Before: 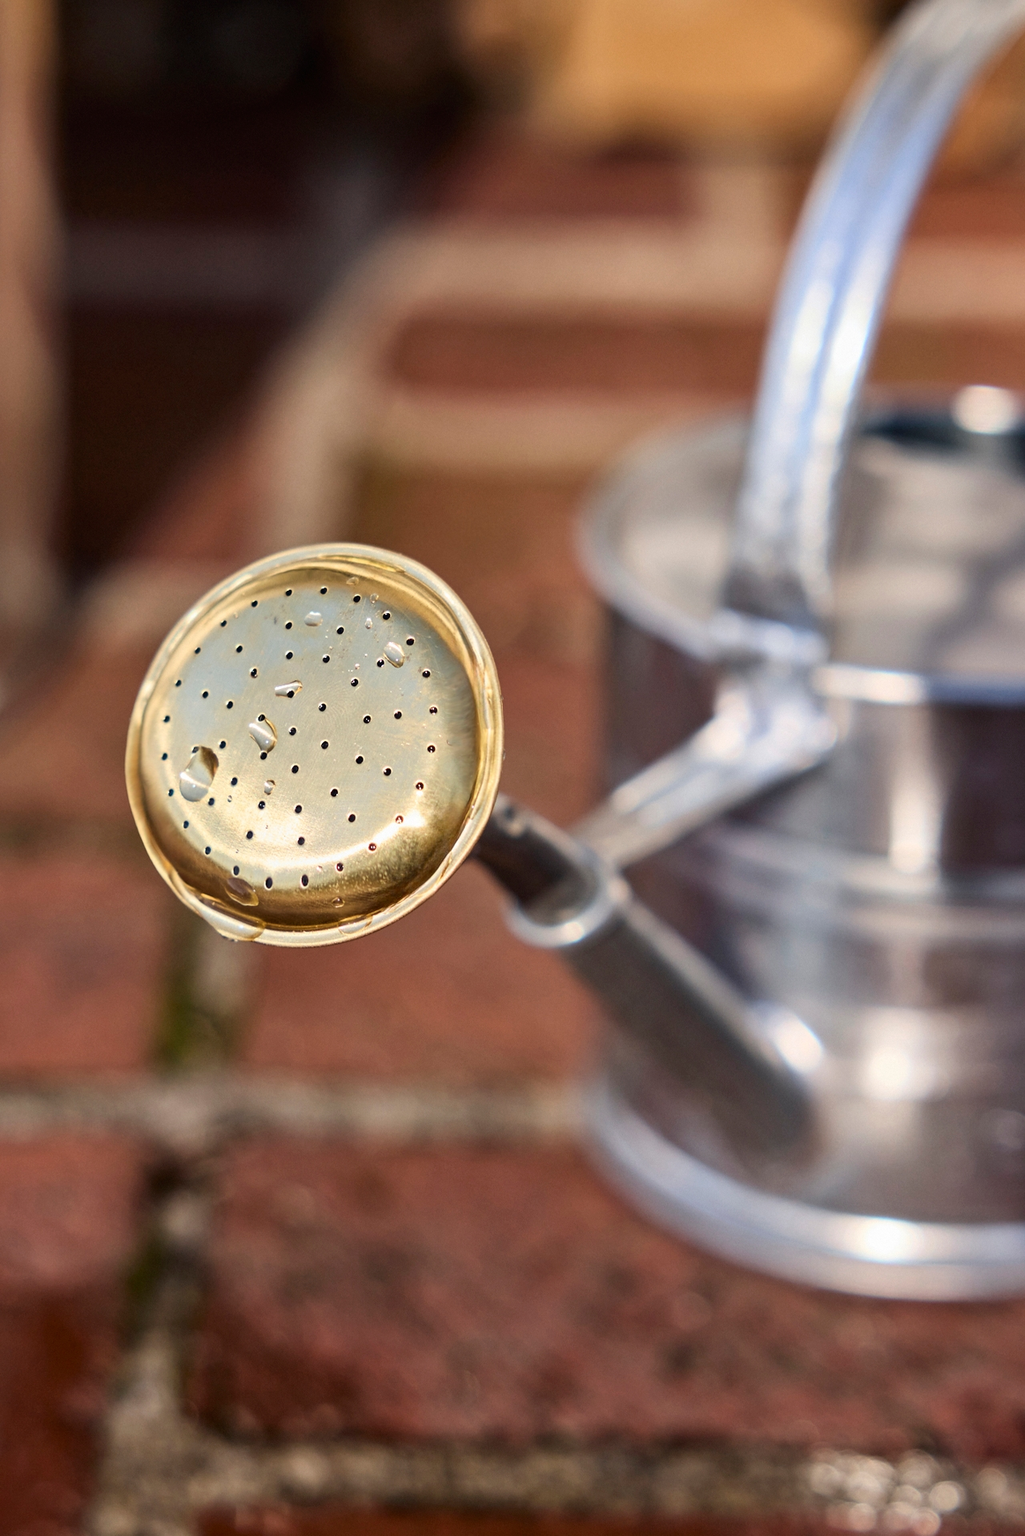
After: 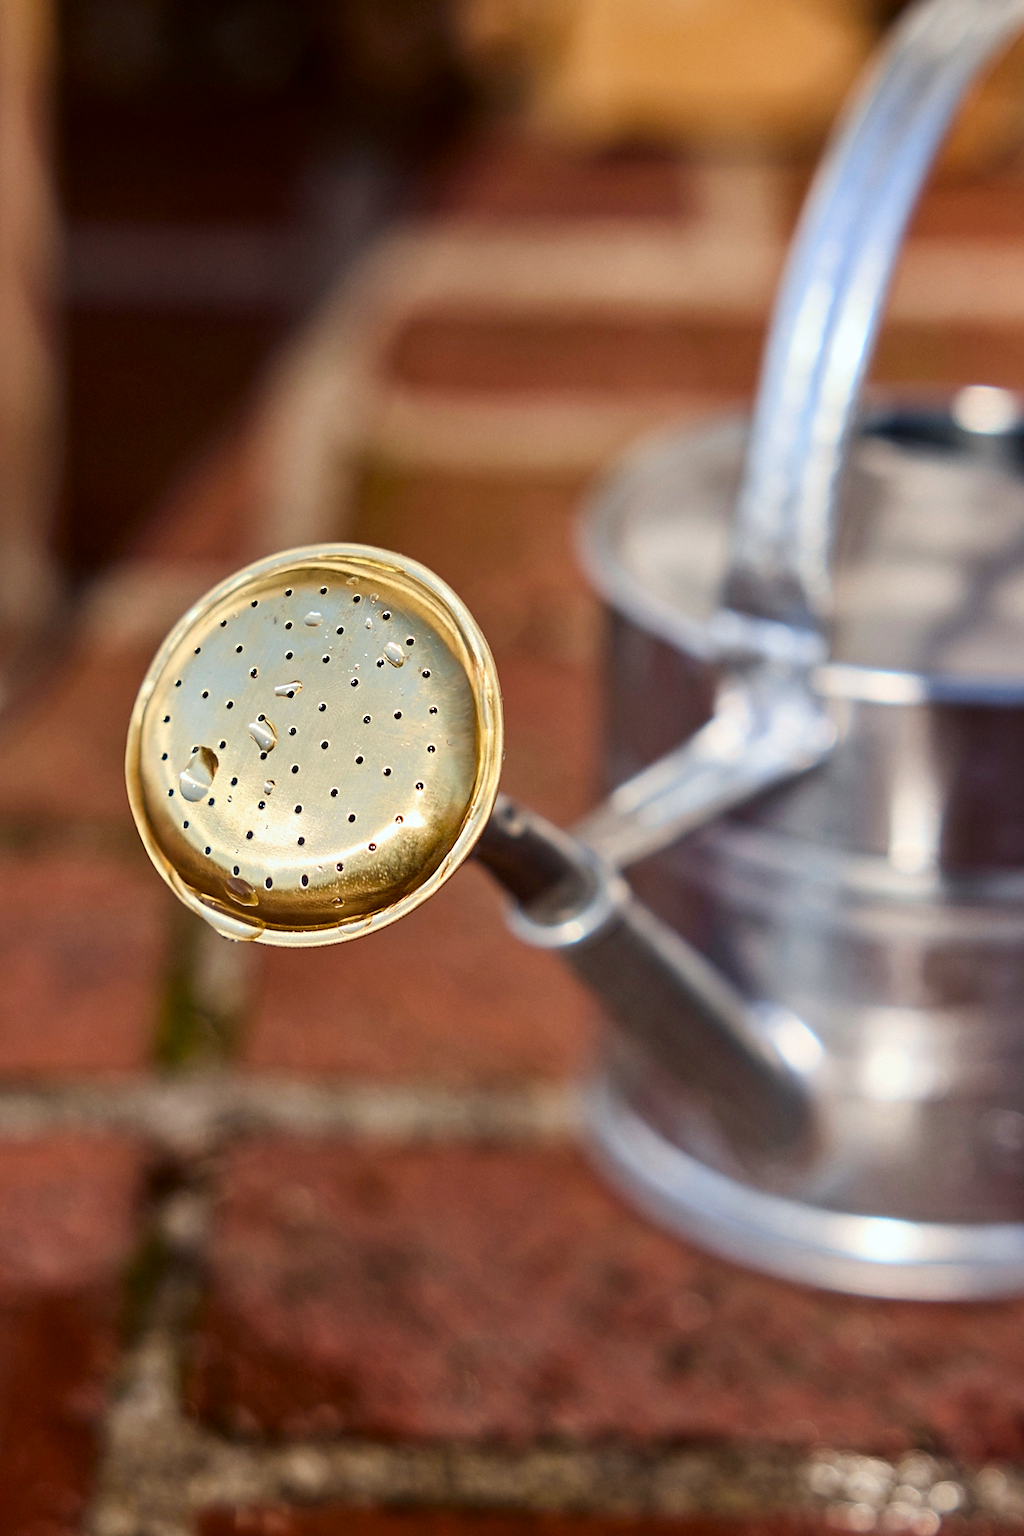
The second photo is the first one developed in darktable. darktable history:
color correction: highlights a* -2.73, highlights b* -2.09, shadows a* 2.41, shadows b* 2.73
sharpen: radius 1.864, amount 0.398, threshold 1.271
color balance rgb: linear chroma grading › shadows 19.44%, linear chroma grading › highlights 3.42%, linear chroma grading › mid-tones 10.16%
tone equalizer: on, module defaults
contrast brightness saturation: contrast 0.08, saturation 0.02
